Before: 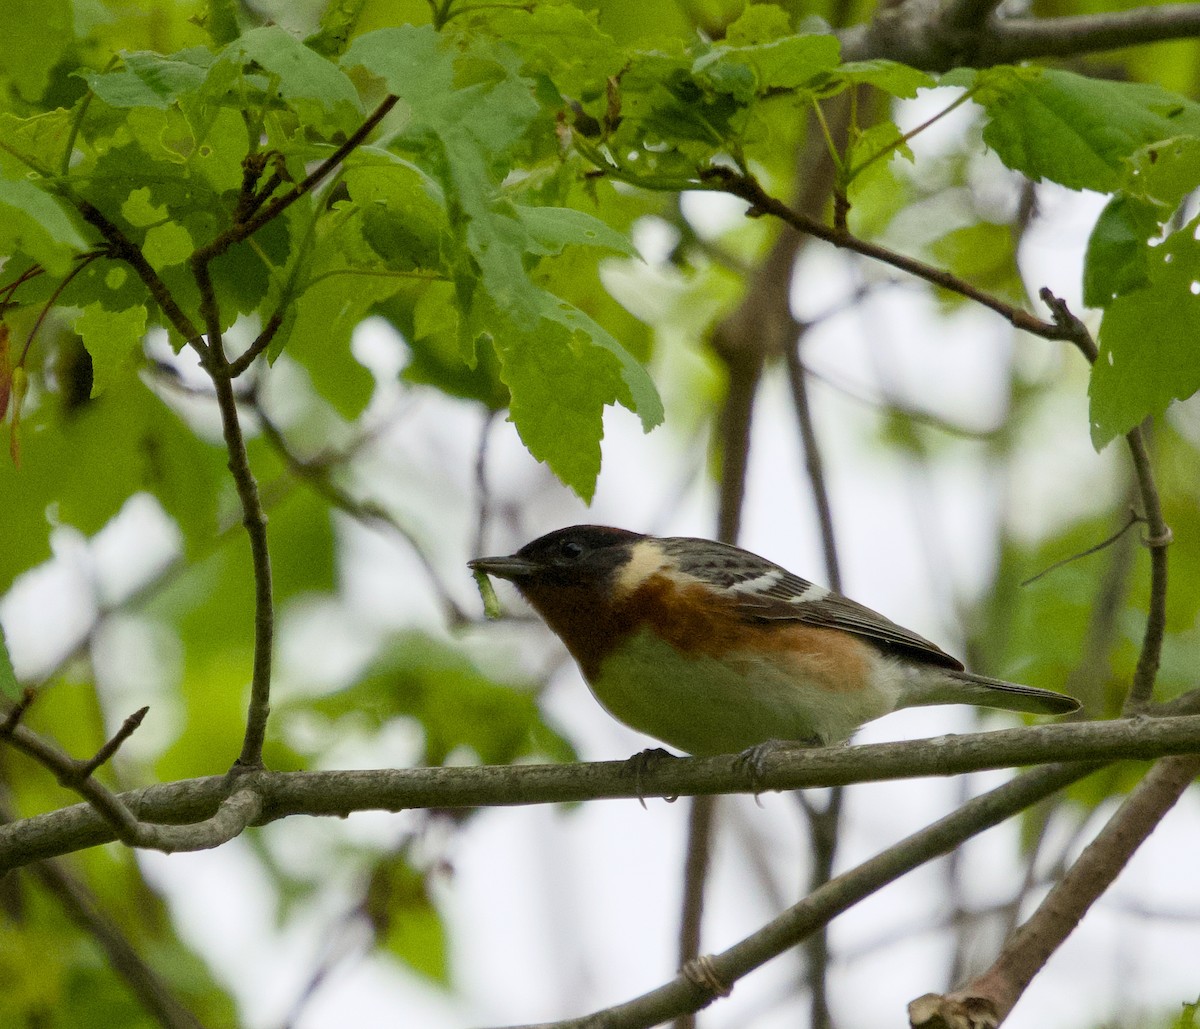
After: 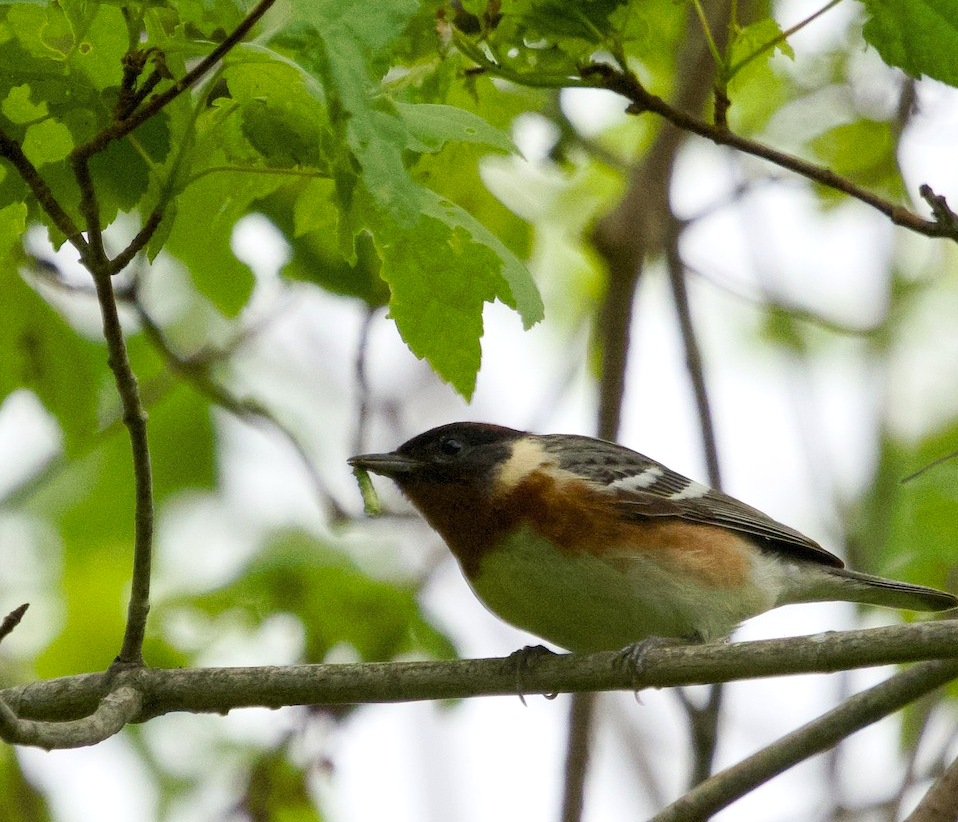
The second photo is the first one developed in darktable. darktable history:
exposure: exposure 0.2 EV, compensate highlight preservation false
tone curve: curves: ch0 [(0, 0) (0.003, 0.003) (0.011, 0.011) (0.025, 0.025) (0.044, 0.044) (0.069, 0.068) (0.1, 0.099) (0.136, 0.134) (0.177, 0.175) (0.224, 0.222) (0.277, 0.274) (0.335, 0.331) (0.399, 0.395) (0.468, 0.463) (0.543, 0.554) (0.623, 0.632) (0.709, 0.716) (0.801, 0.805) (0.898, 0.9) (1, 1)], preserve colors none
crop and rotate: left 10.071%, top 10.071%, right 10.02%, bottom 10.02%
